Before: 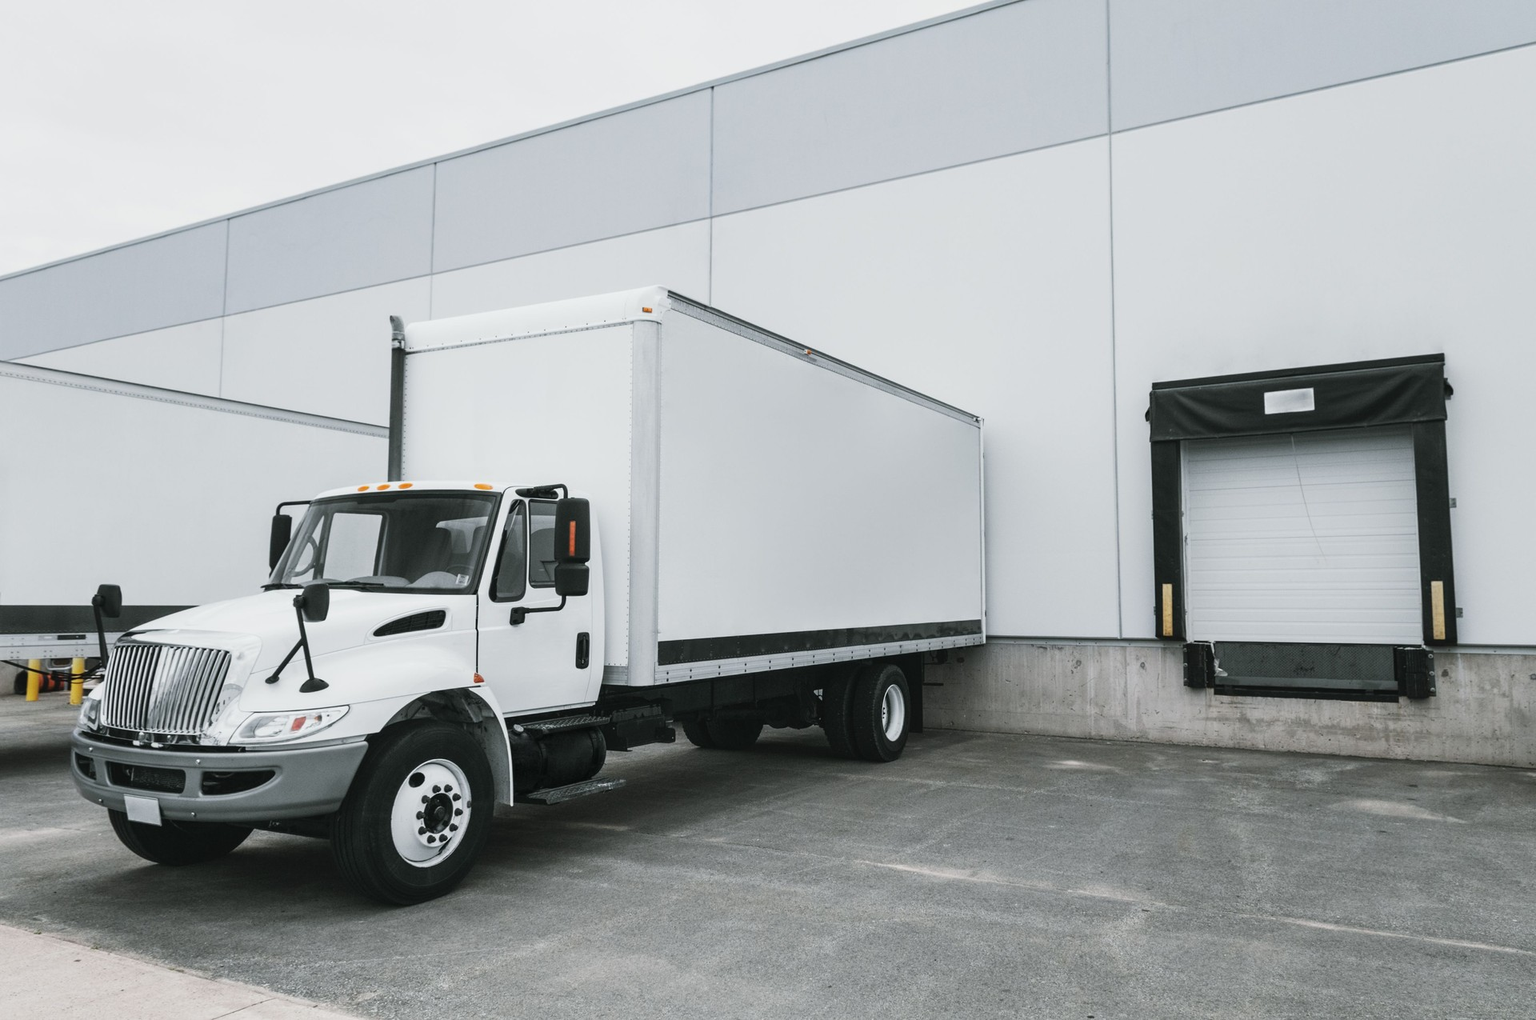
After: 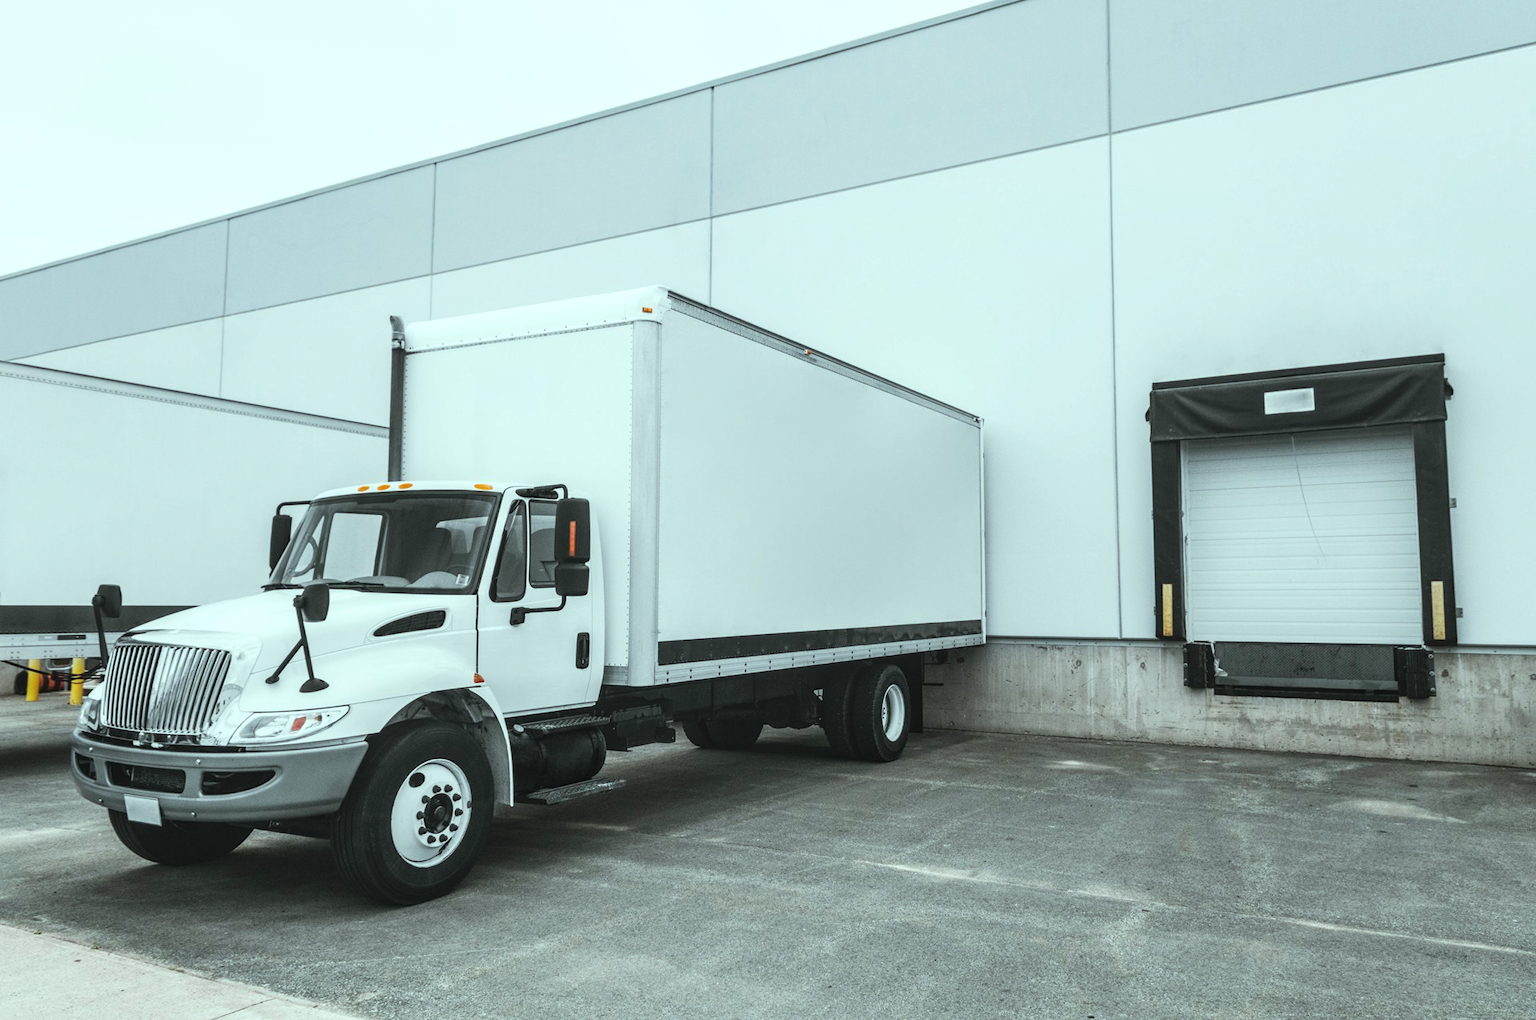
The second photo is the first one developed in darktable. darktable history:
local contrast: detail 116%
color balance rgb: highlights gain › luminance 19.835%, highlights gain › chroma 2.666%, highlights gain › hue 173.83°, perceptual saturation grading › global saturation 0.782%, global vibrance 20%
